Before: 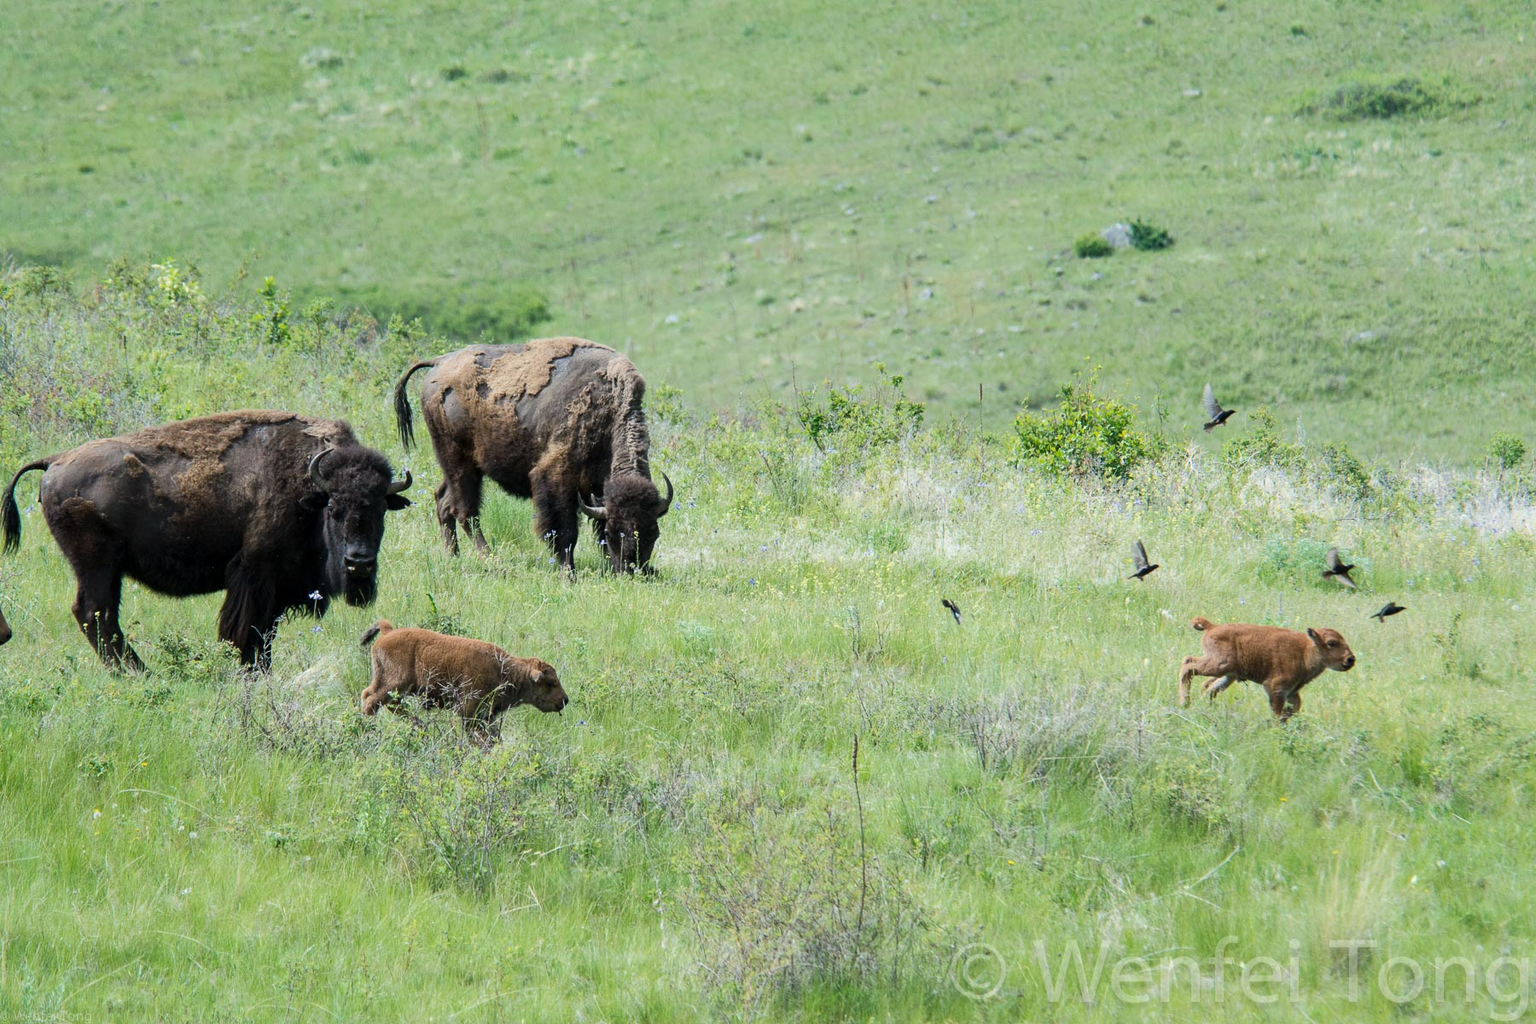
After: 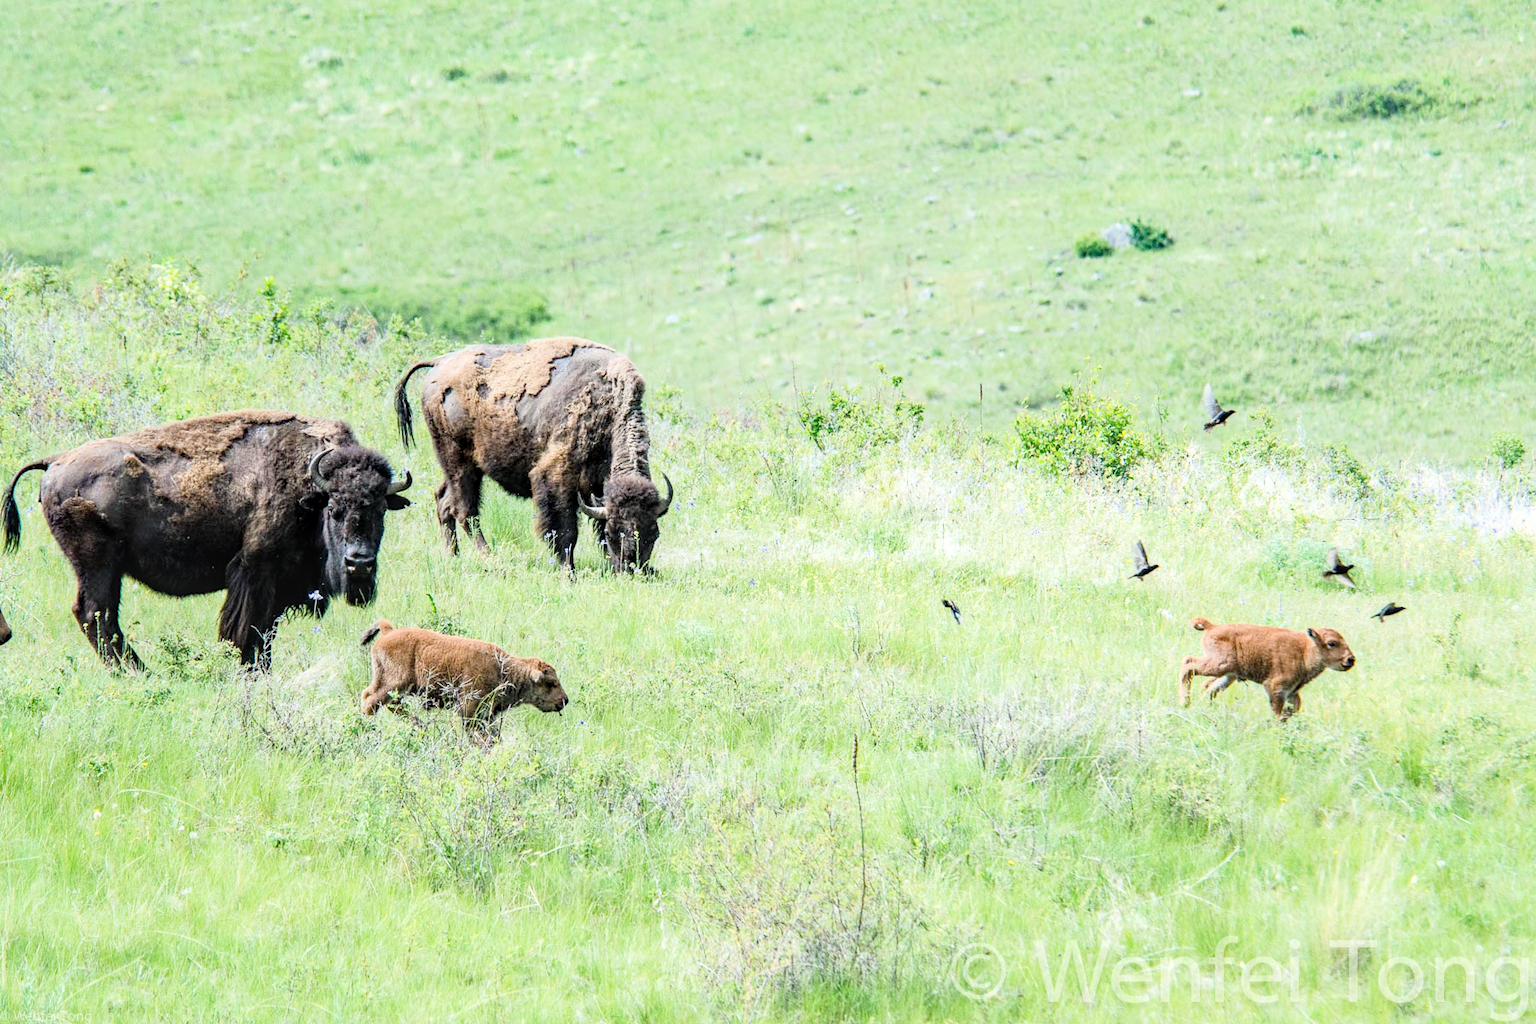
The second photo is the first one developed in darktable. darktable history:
local contrast: detail 130%
exposure: black level correction 0, exposure 1.741 EV, compensate exposure bias true, compensate highlight preservation false
haze removal: compatibility mode true, adaptive false
filmic rgb: black relative exposure -7.65 EV, white relative exposure 4.56 EV, hardness 3.61
